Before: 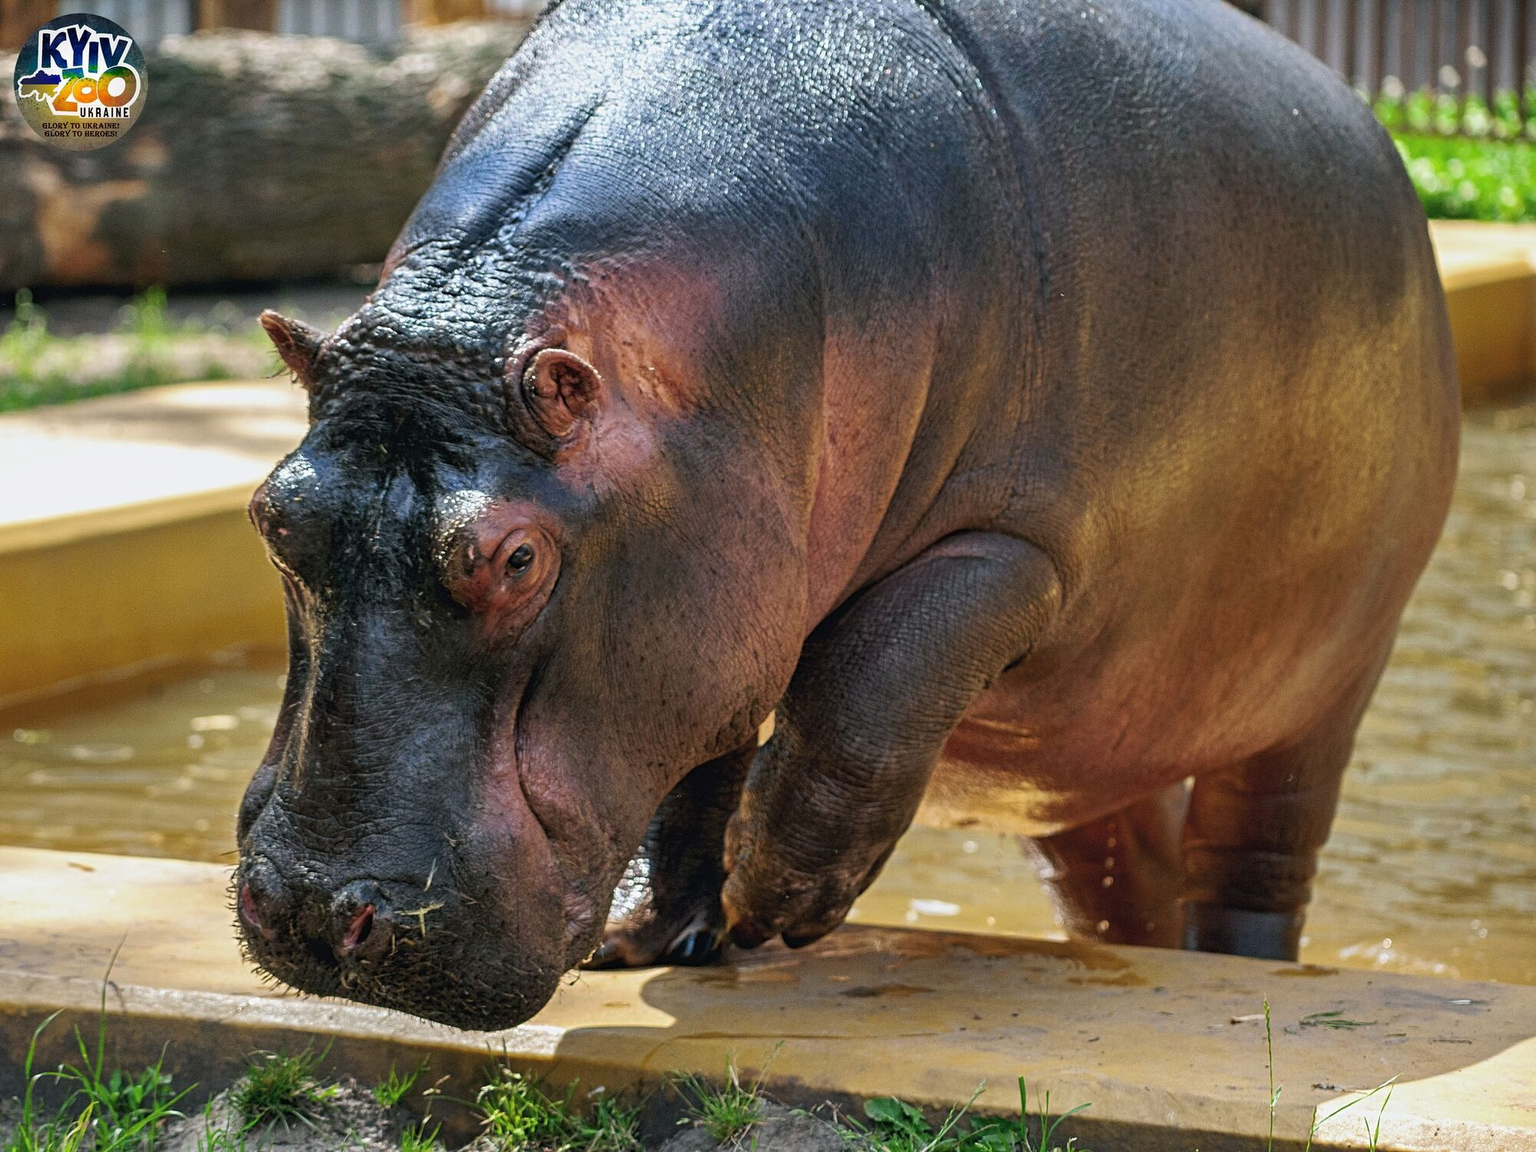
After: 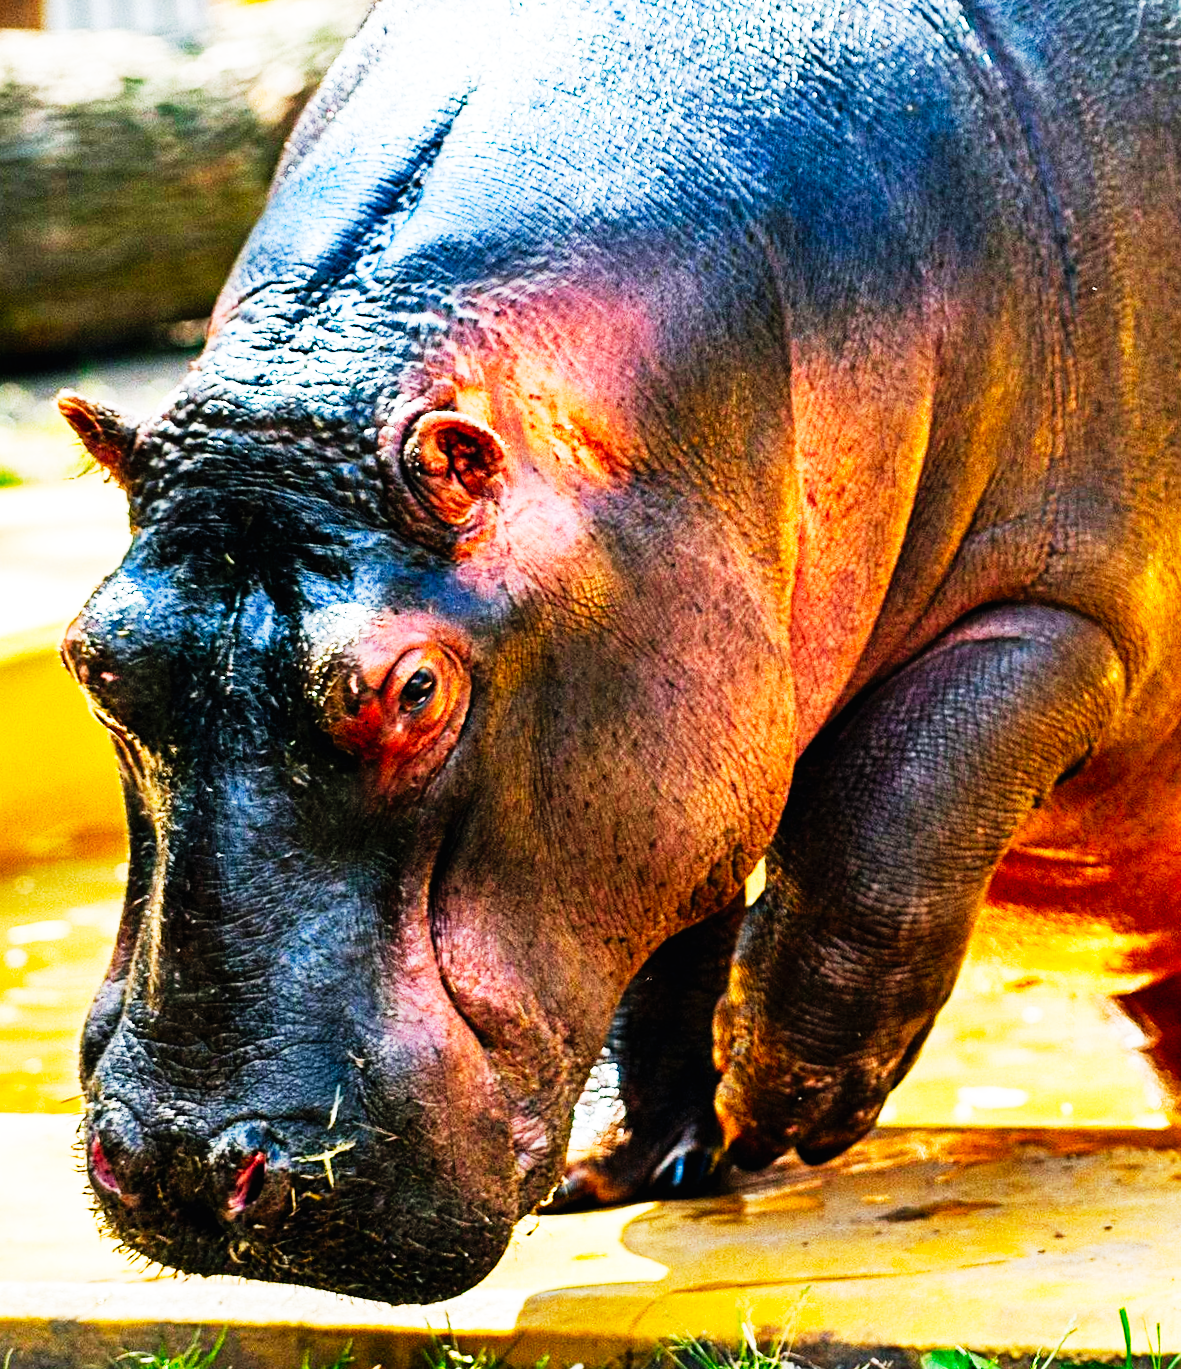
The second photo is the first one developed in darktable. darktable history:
base curve: curves: ch0 [(0, 0) (0.007, 0.004) (0.027, 0.03) (0.046, 0.07) (0.207, 0.54) (0.442, 0.872) (0.673, 0.972) (1, 1)], preserve colors none
tone curve: curves: ch0 [(0, 0) (0.003, 0.008) (0.011, 0.008) (0.025, 0.011) (0.044, 0.017) (0.069, 0.026) (0.1, 0.039) (0.136, 0.054) (0.177, 0.093) (0.224, 0.15) (0.277, 0.21) (0.335, 0.285) (0.399, 0.366) (0.468, 0.462) (0.543, 0.564) (0.623, 0.679) (0.709, 0.79) (0.801, 0.883) (0.898, 0.95) (1, 1)], preserve colors none
color balance rgb: perceptual saturation grading › global saturation 20%, global vibrance 20%
rotate and perspective: rotation -4.57°, crop left 0.054, crop right 0.944, crop top 0.087, crop bottom 0.914
crop: left 10.644%, right 26.528%
exposure: exposure 0.128 EV, compensate highlight preservation false
